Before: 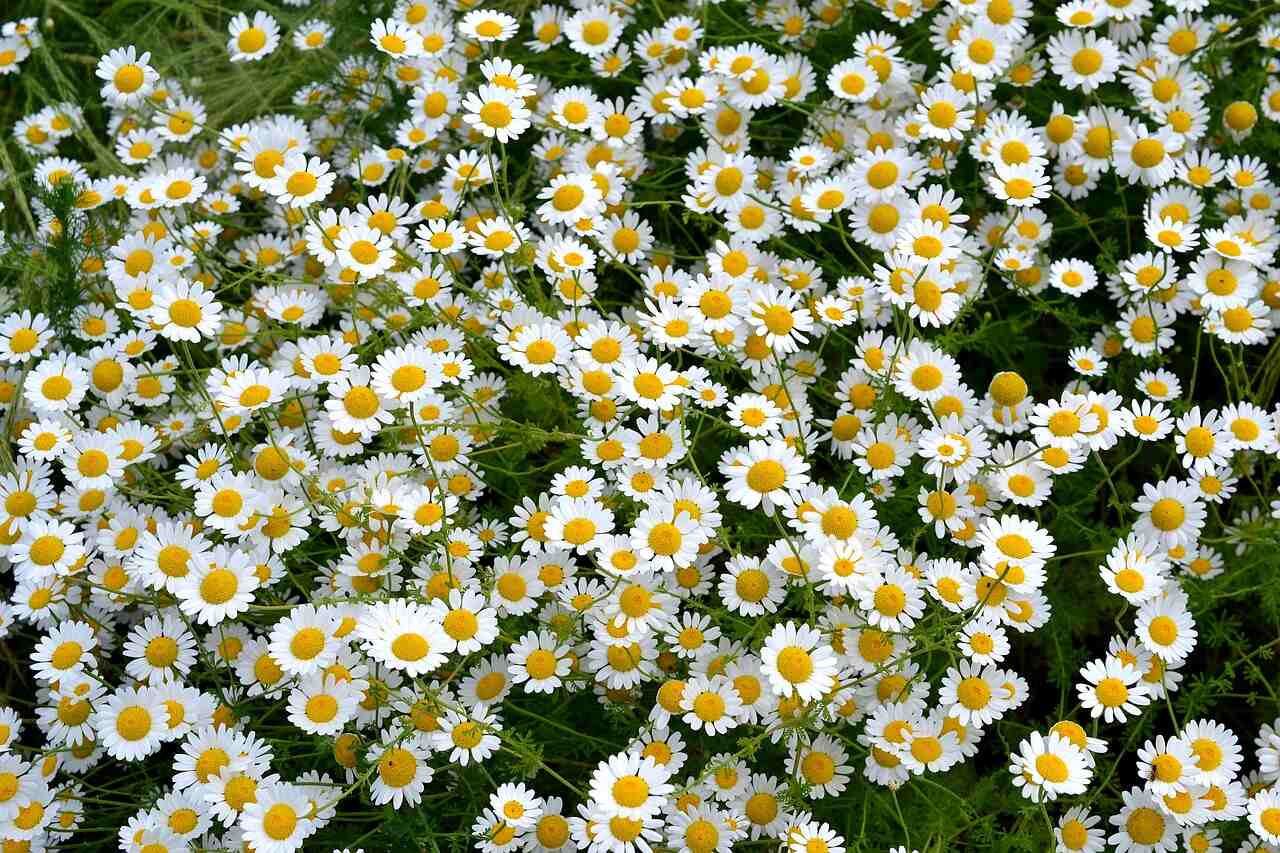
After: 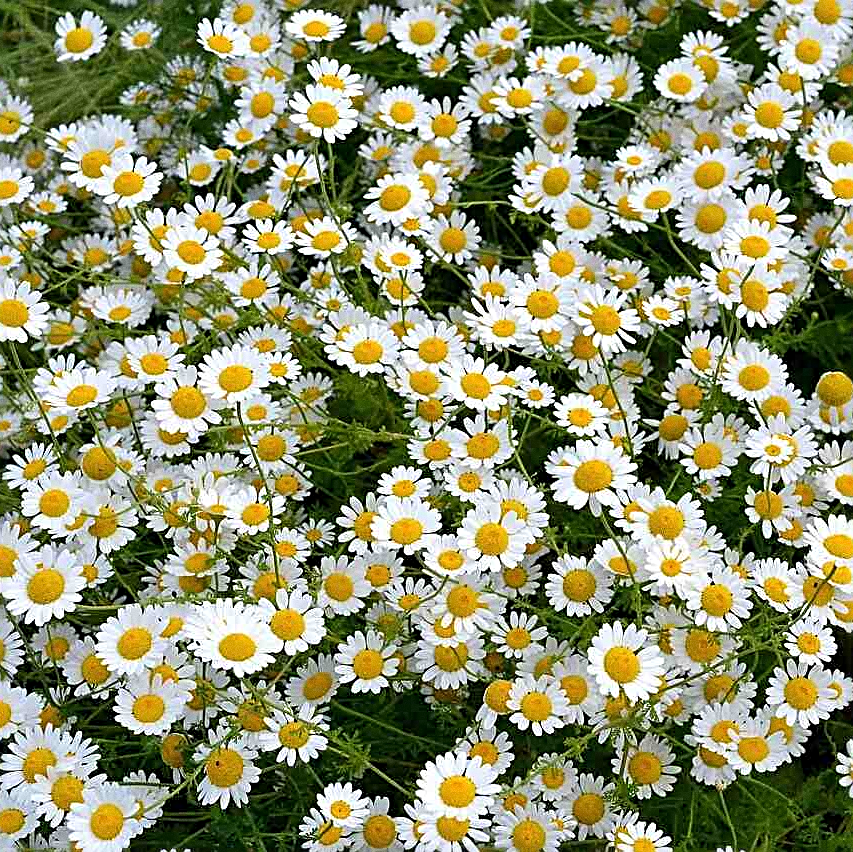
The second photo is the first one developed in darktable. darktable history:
crop and rotate: left 13.537%, right 19.796%
grain: coarseness 0.09 ISO
sharpen: radius 2.676, amount 0.669
